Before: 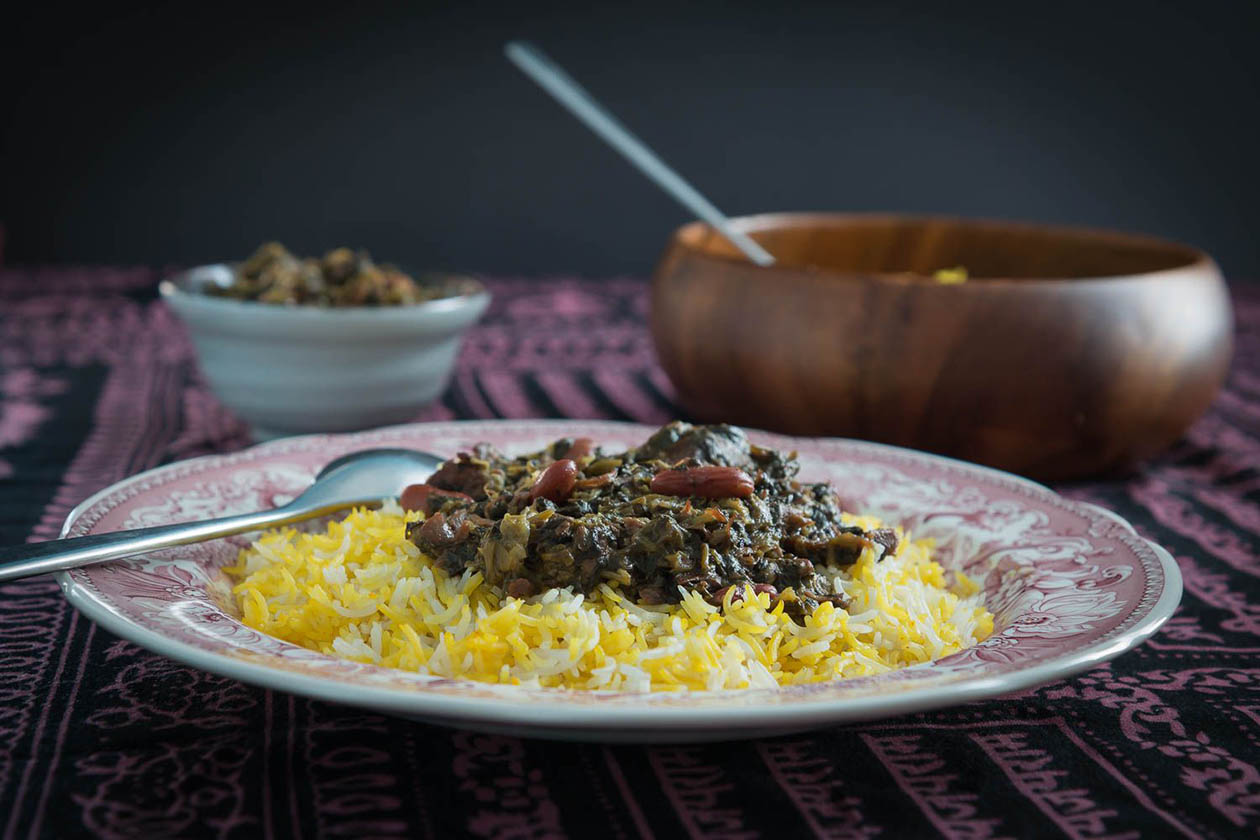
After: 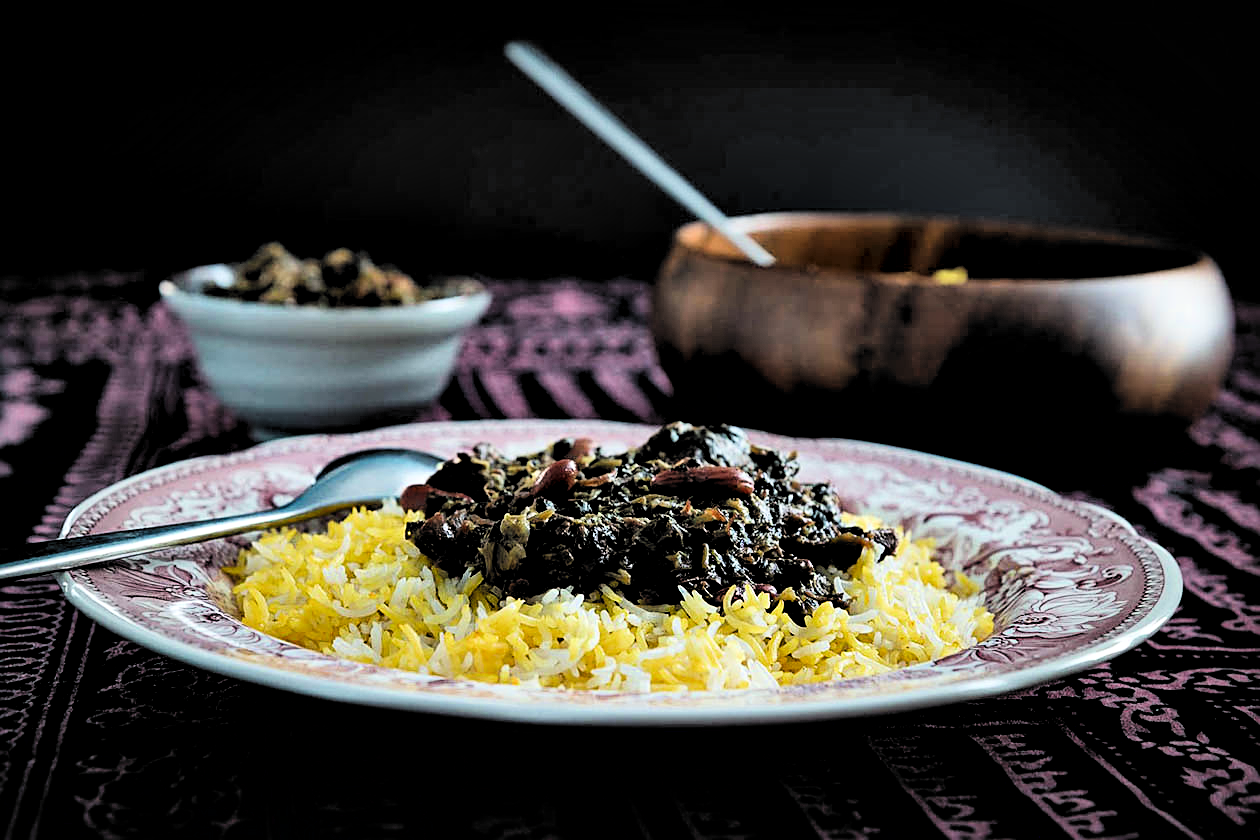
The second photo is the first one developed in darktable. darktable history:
filmic rgb: black relative exposure -5.14 EV, white relative exposure 3.97 EV, hardness 2.9, contrast 1.299, highlights saturation mix -28.55%, color science v6 (2022)
local contrast: mode bilateral grid, contrast 49, coarseness 50, detail 150%, midtone range 0.2
contrast equalizer: y [[0.6 ×6], [0.55 ×6], [0 ×6], [0 ×6], [0 ×6]]
sharpen: amount 0.497
